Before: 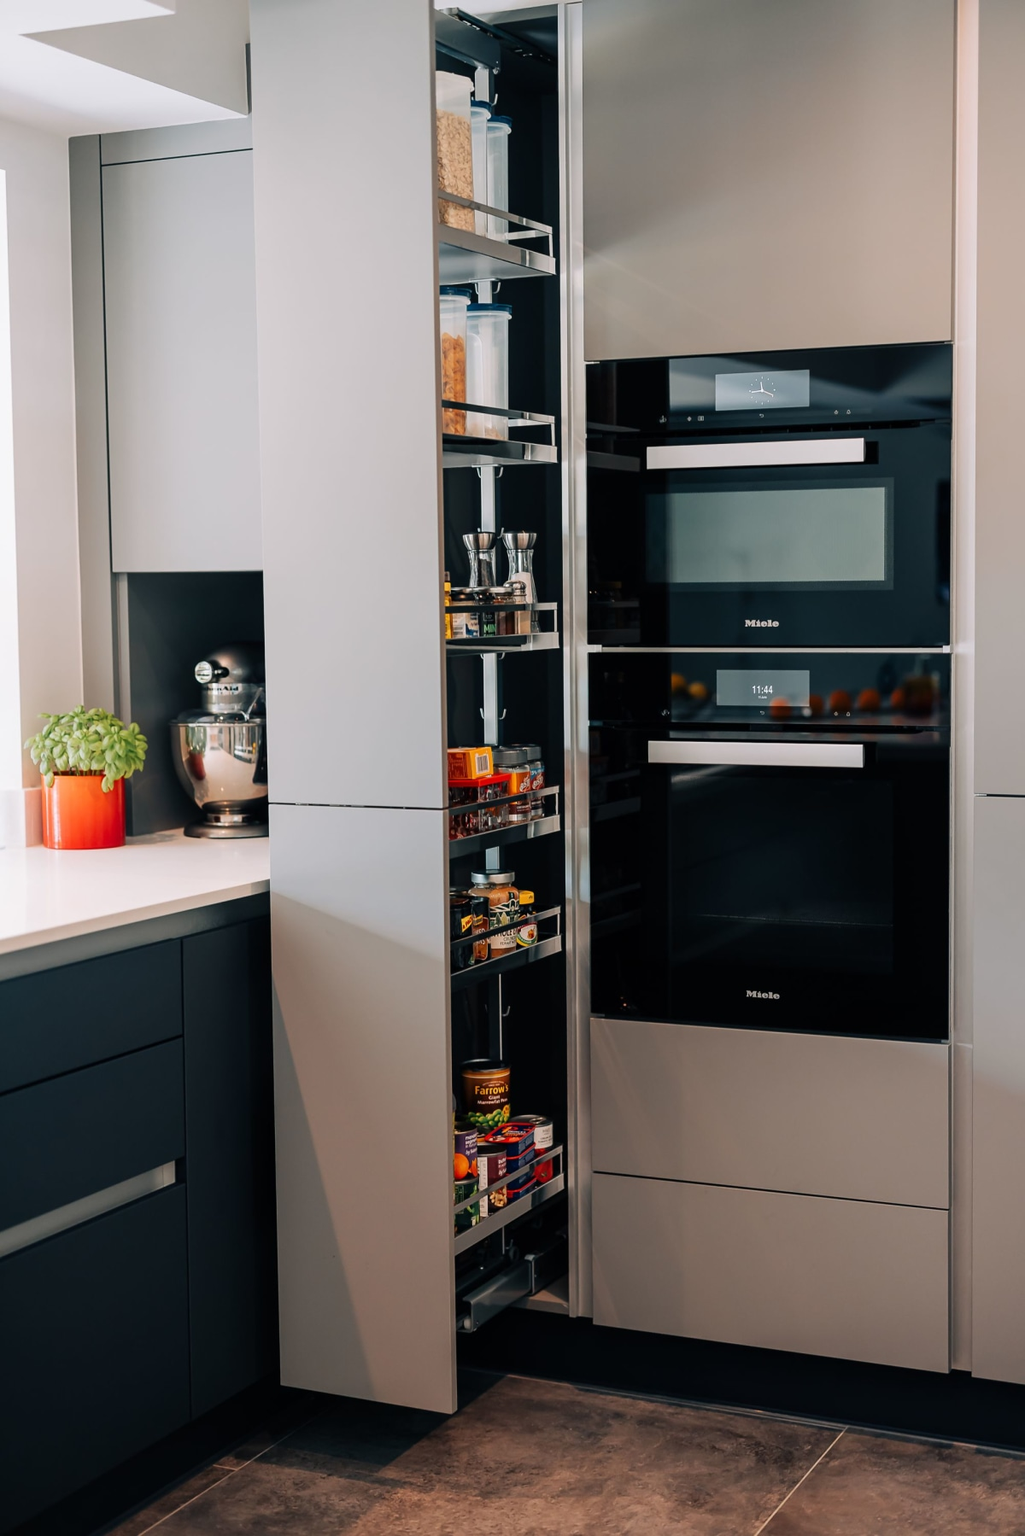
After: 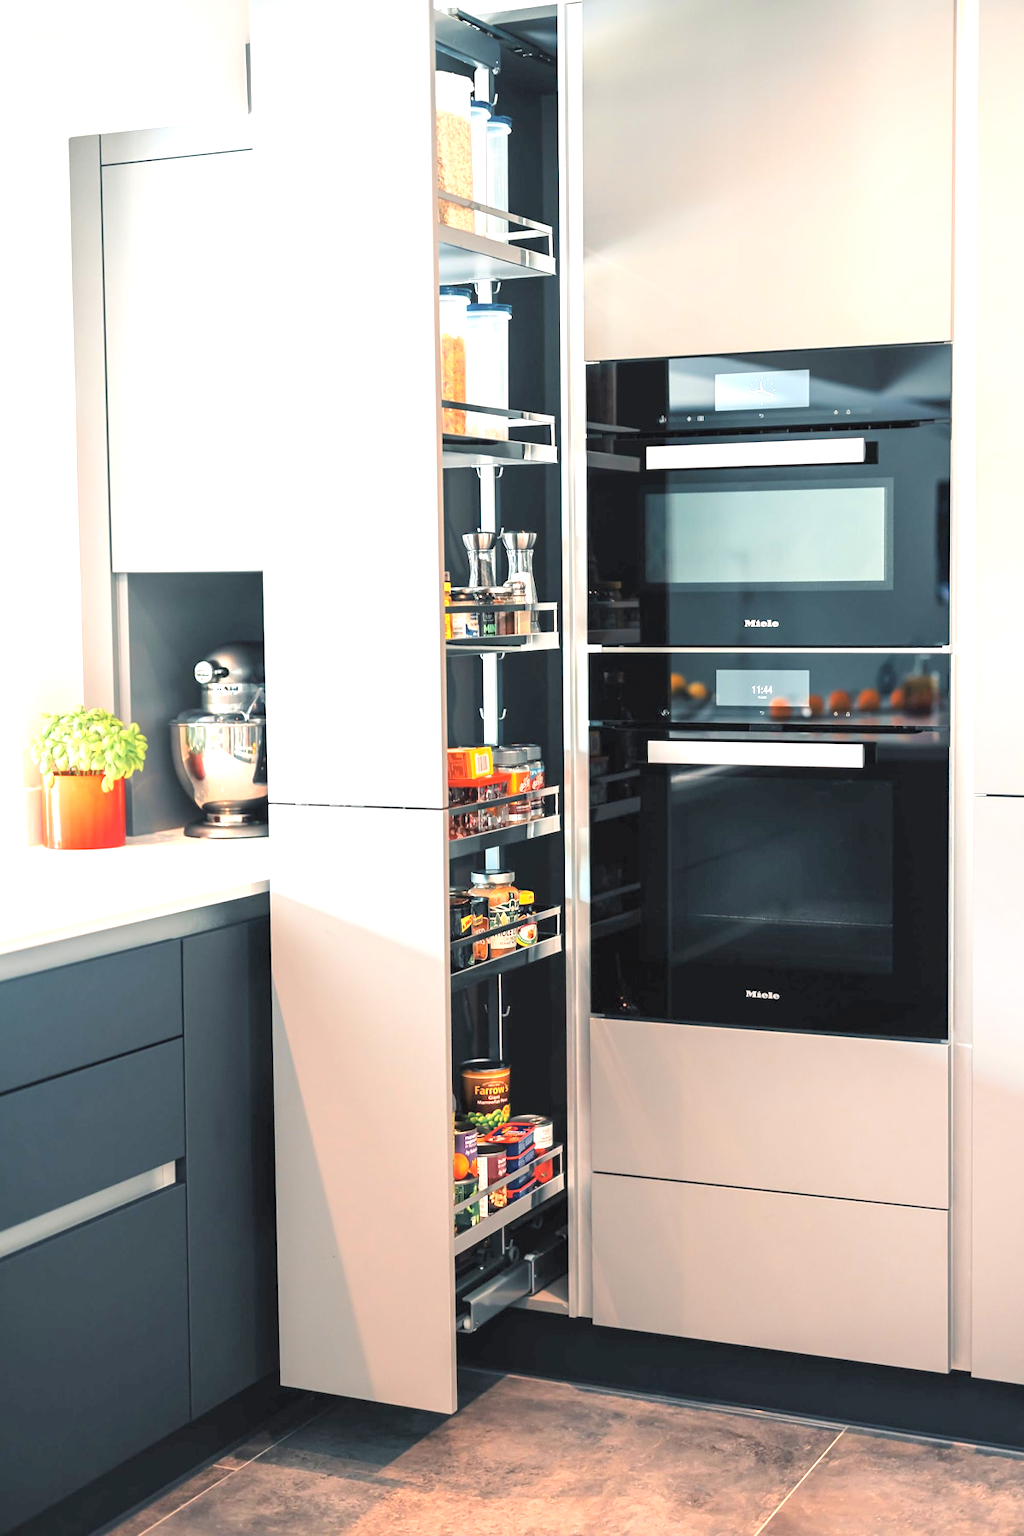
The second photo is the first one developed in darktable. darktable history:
exposure: black level correction 0, exposure 1.457 EV, compensate highlight preservation false
contrast brightness saturation: brightness 0.283
